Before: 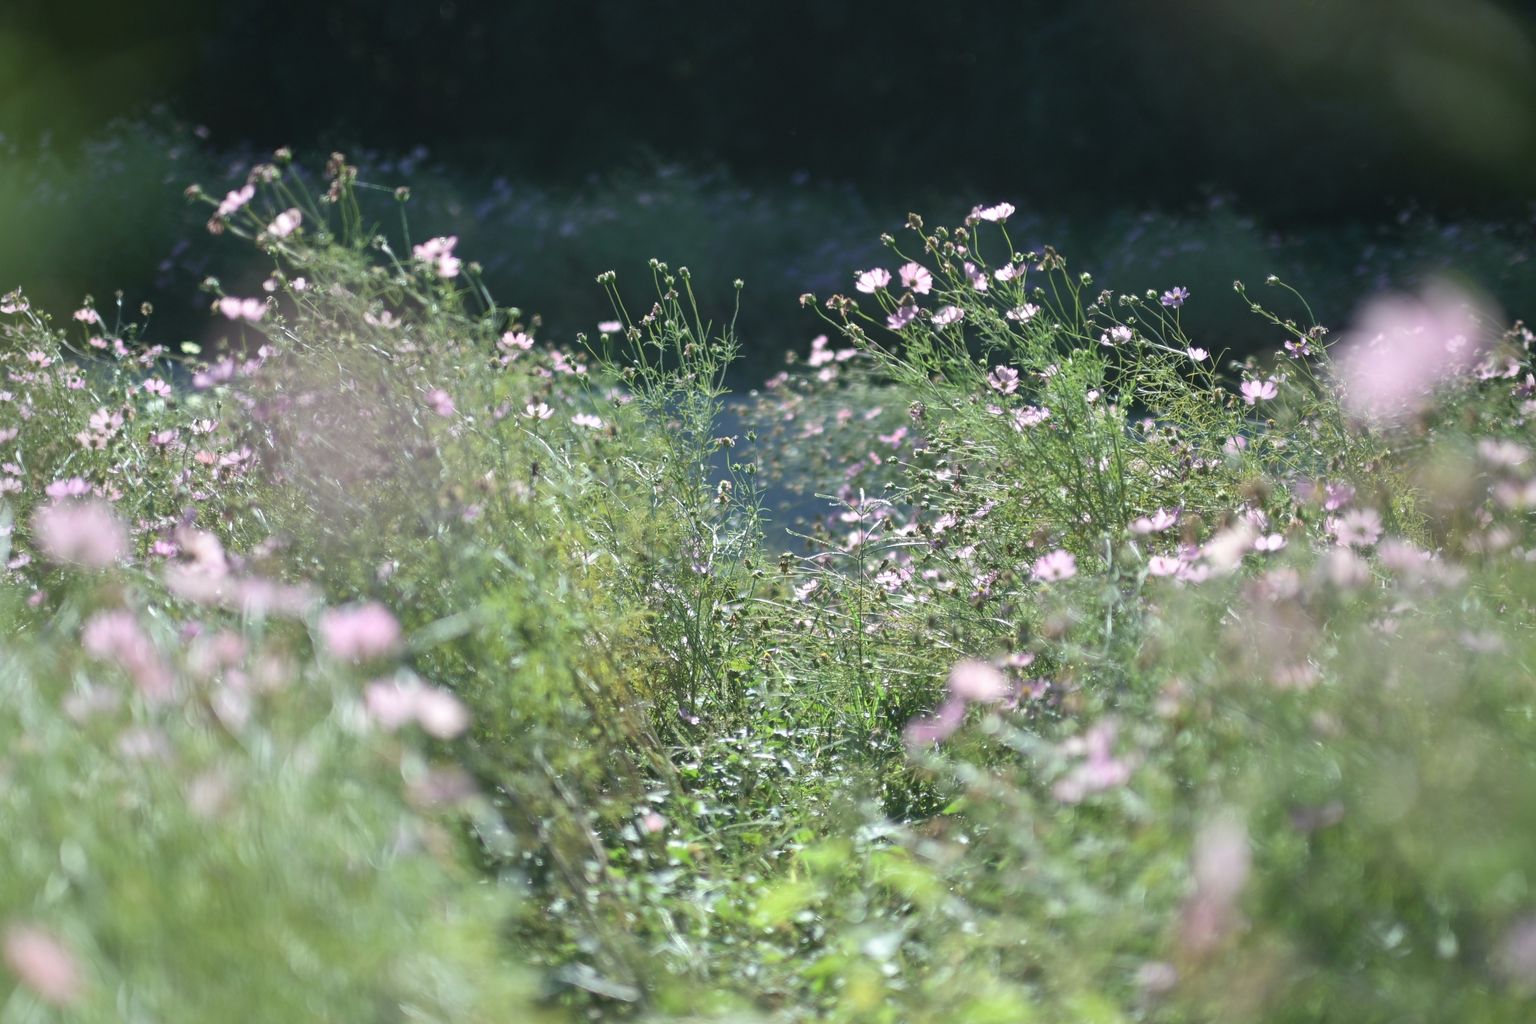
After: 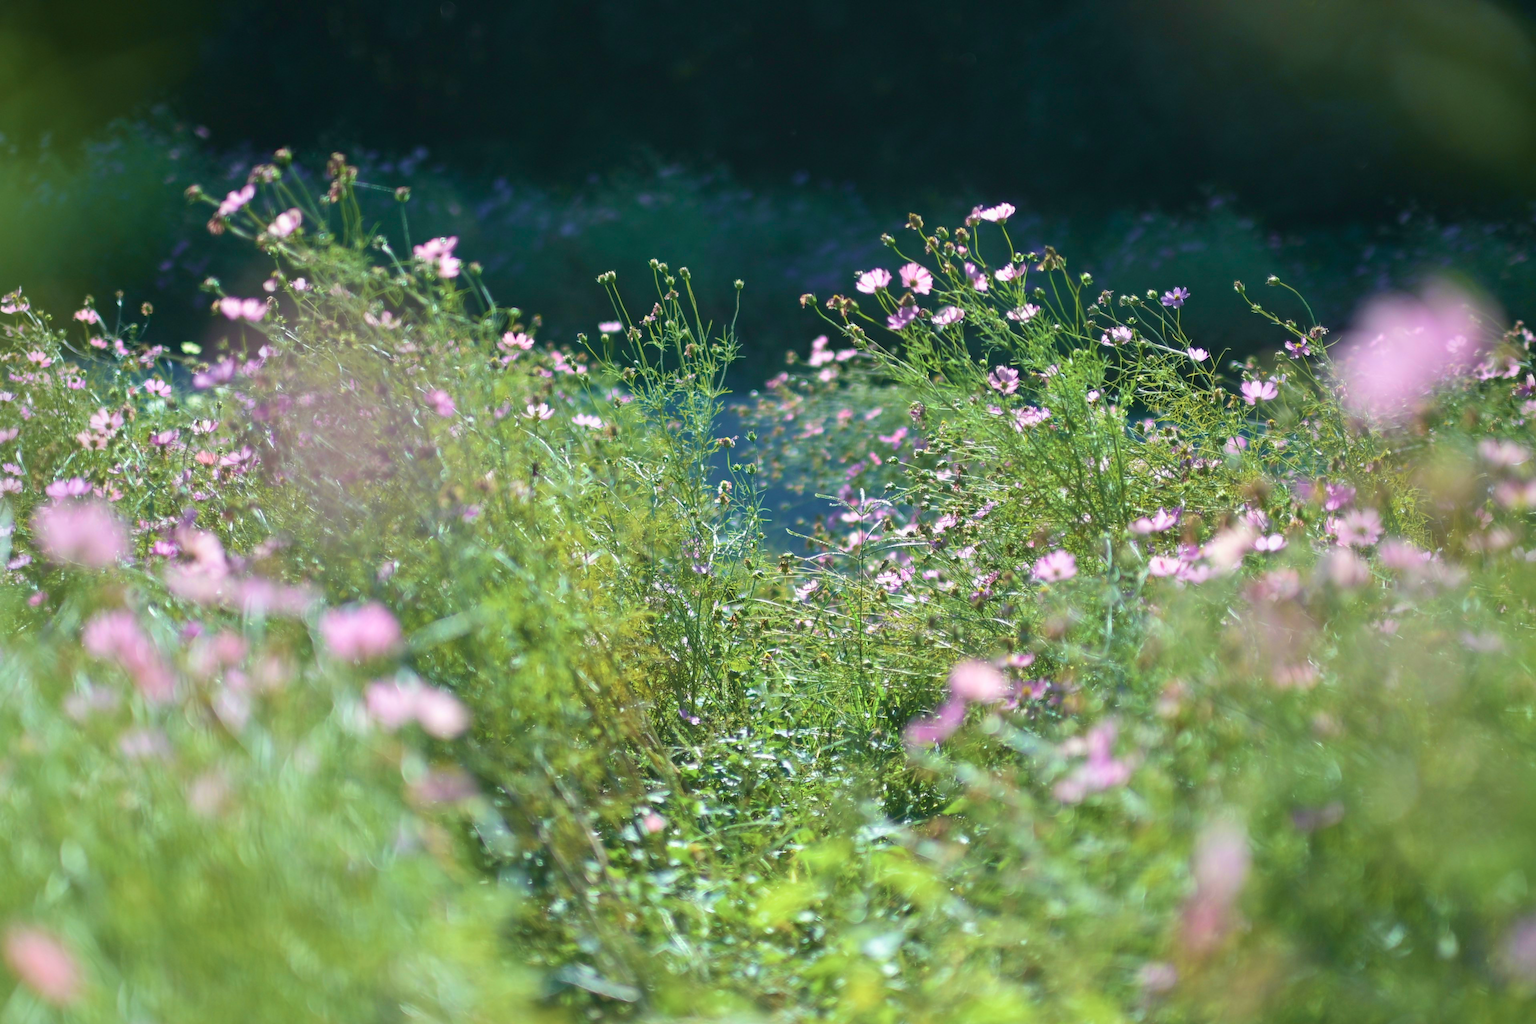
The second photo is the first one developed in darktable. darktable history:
velvia: strength 75%
exposure: exposure -0.051 EV, compensate exposure bias true, compensate highlight preservation false
